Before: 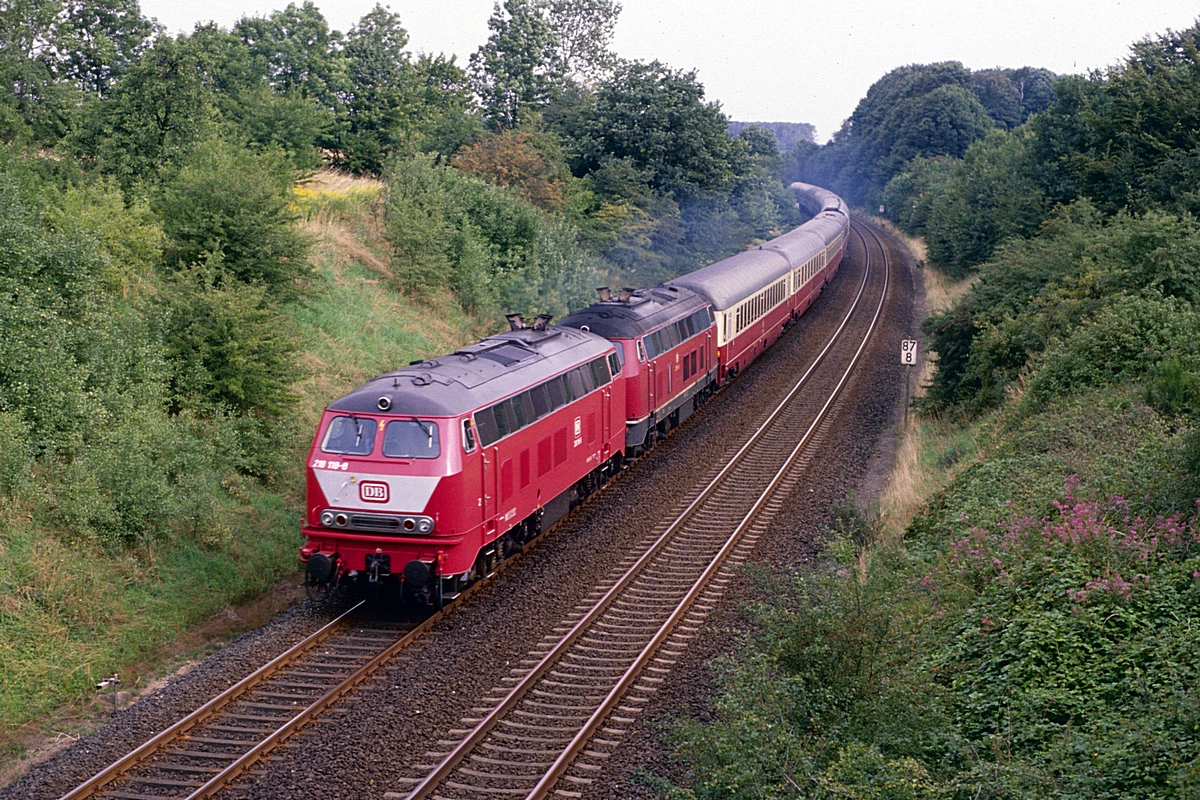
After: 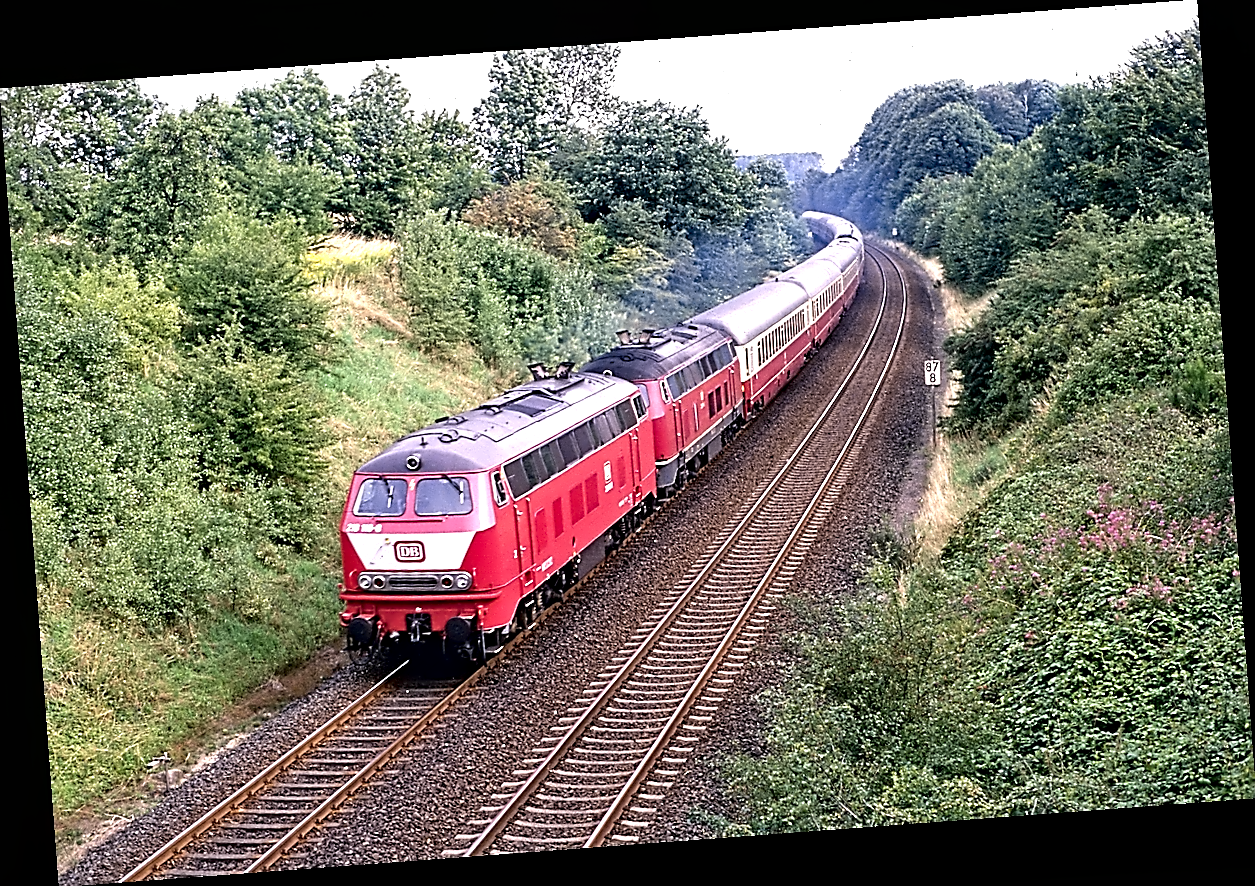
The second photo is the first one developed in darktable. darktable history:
exposure: black level correction 0, exposure 0.9 EV, compensate exposure bias true, compensate highlight preservation false
sharpen: on, module defaults
rotate and perspective: rotation -4.25°, automatic cropping off
contrast equalizer: octaves 7, y [[0.5, 0.542, 0.583, 0.625, 0.667, 0.708], [0.5 ×6], [0.5 ×6], [0, 0.033, 0.067, 0.1, 0.133, 0.167], [0, 0.05, 0.1, 0.15, 0.2, 0.25]]
